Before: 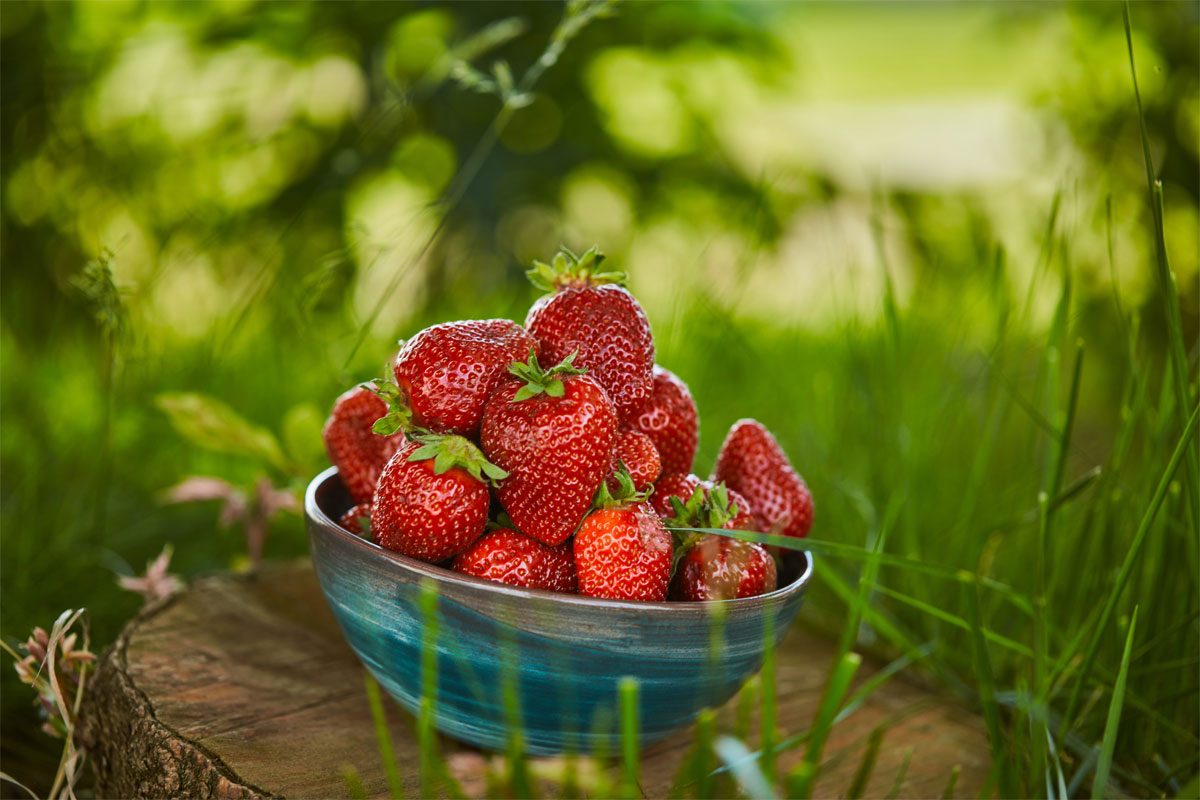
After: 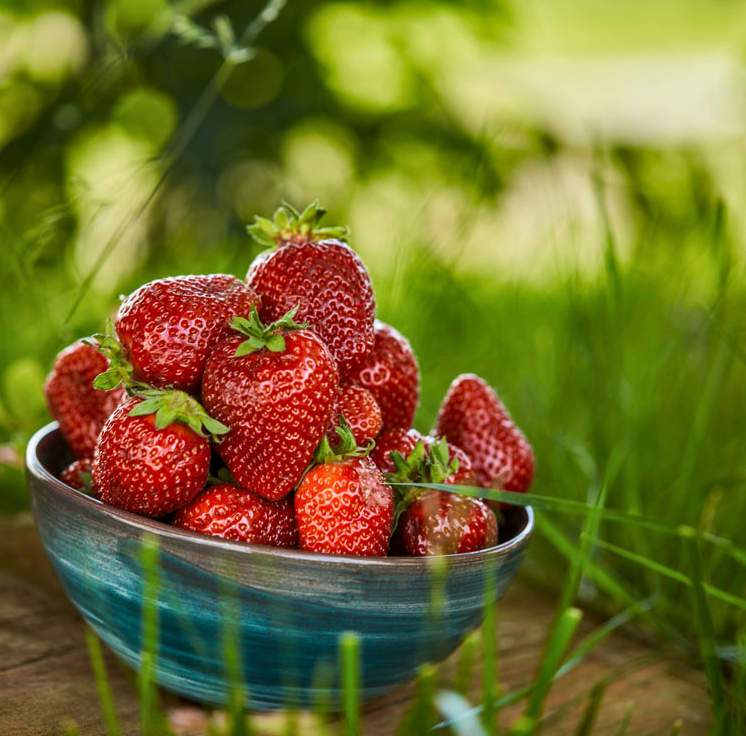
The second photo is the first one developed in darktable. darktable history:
crop and rotate: left 23.255%, top 5.643%, right 14.51%, bottom 2.296%
local contrast: on, module defaults
